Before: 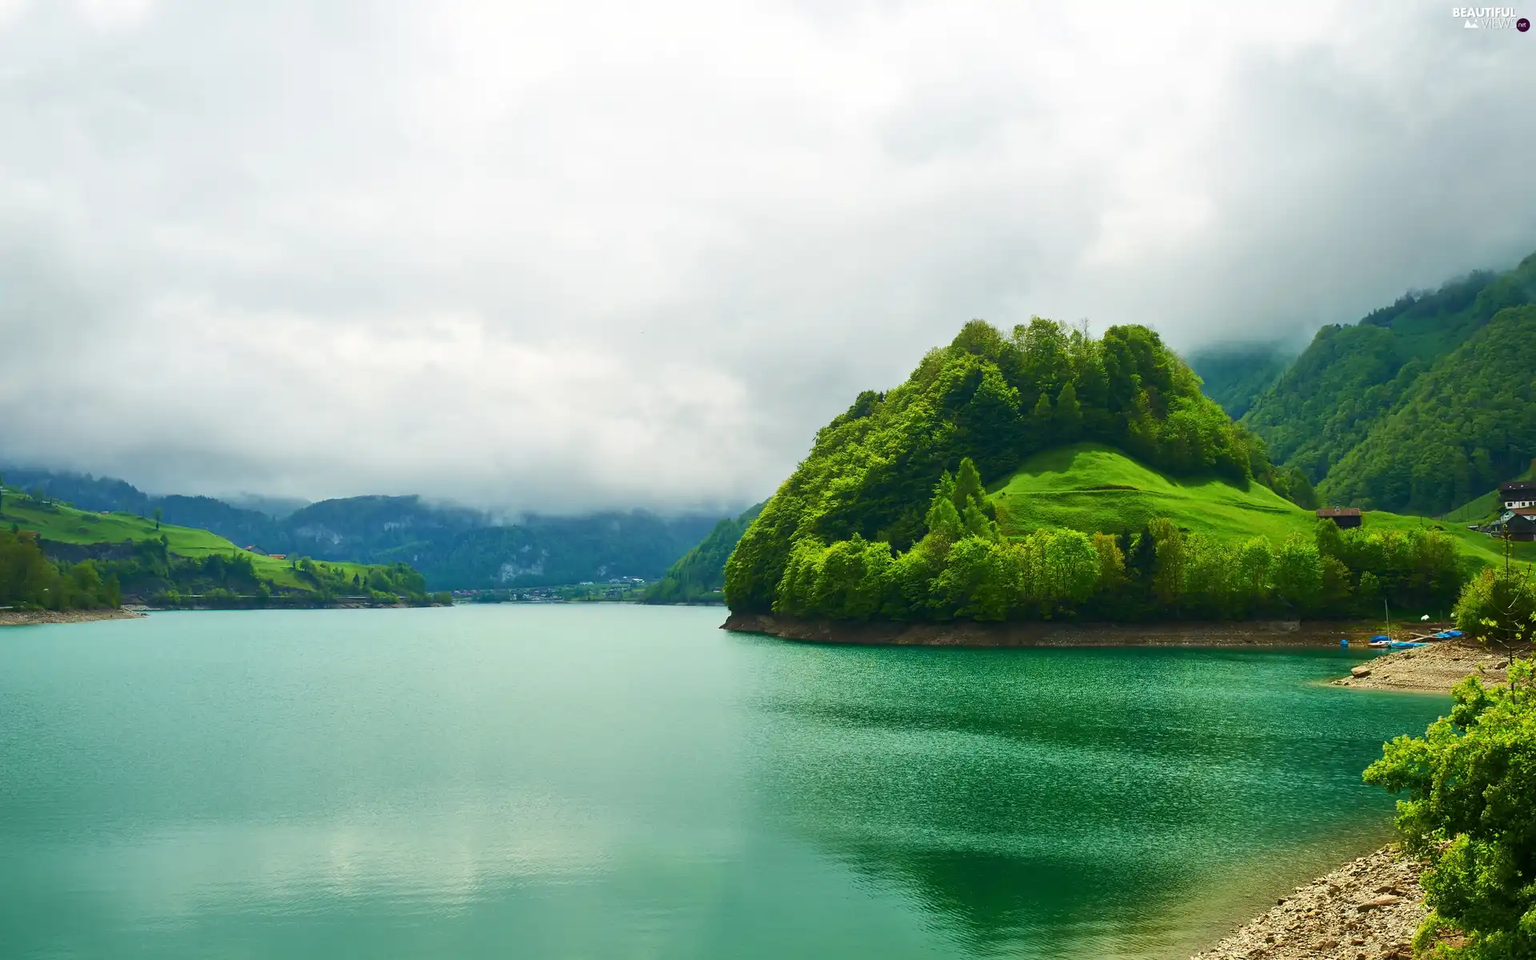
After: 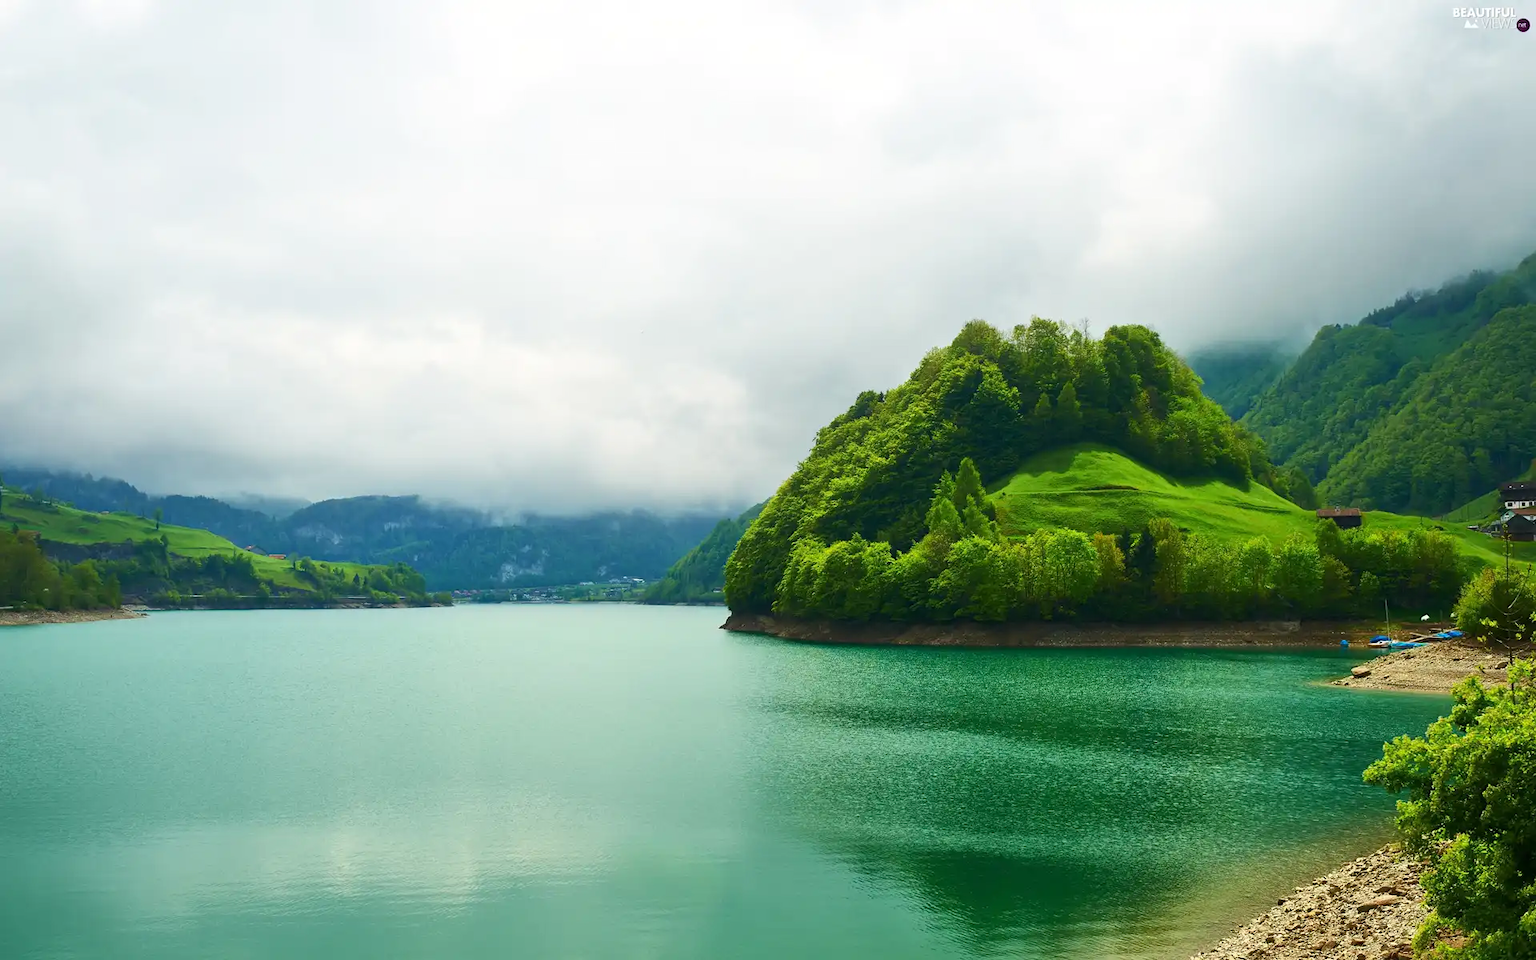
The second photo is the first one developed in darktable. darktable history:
tone equalizer: on, module defaults
shadows and highlights: radius 94.54, shadows -16.31, white point adjustment 0.257, highlights 30.99, compress 48.64%, soften with gaussian
